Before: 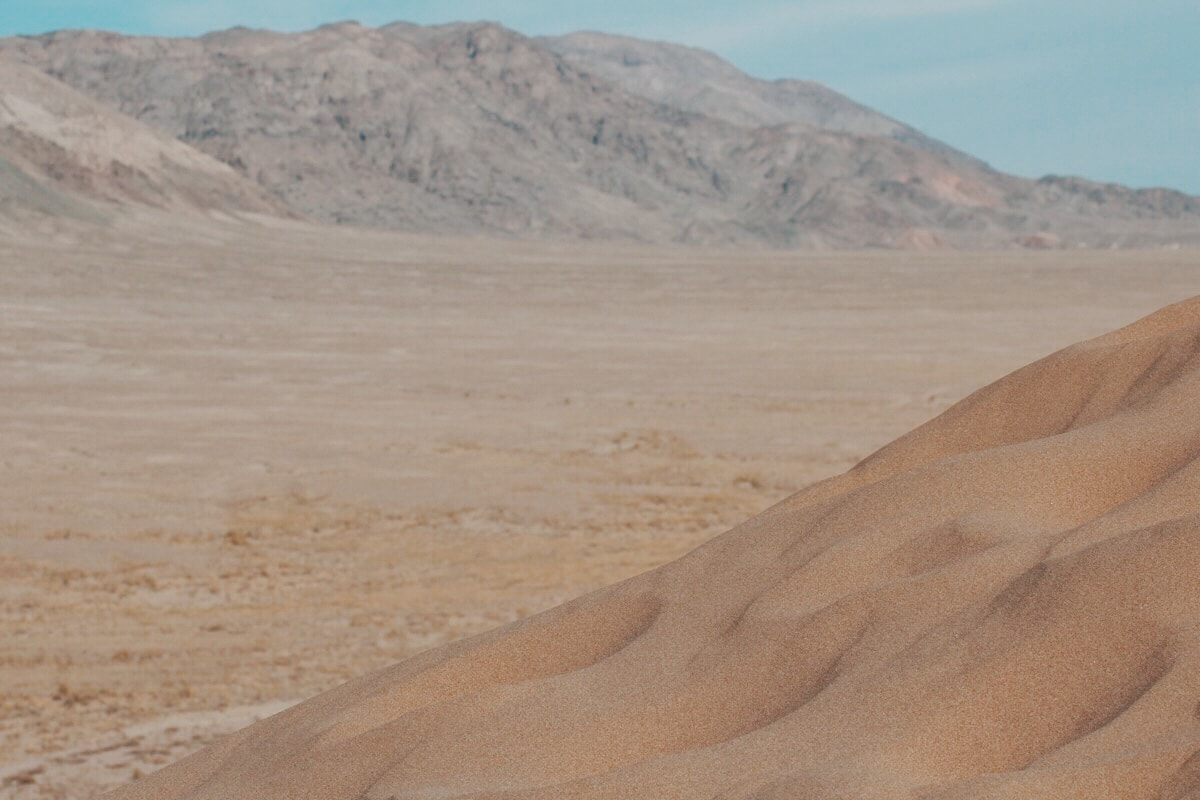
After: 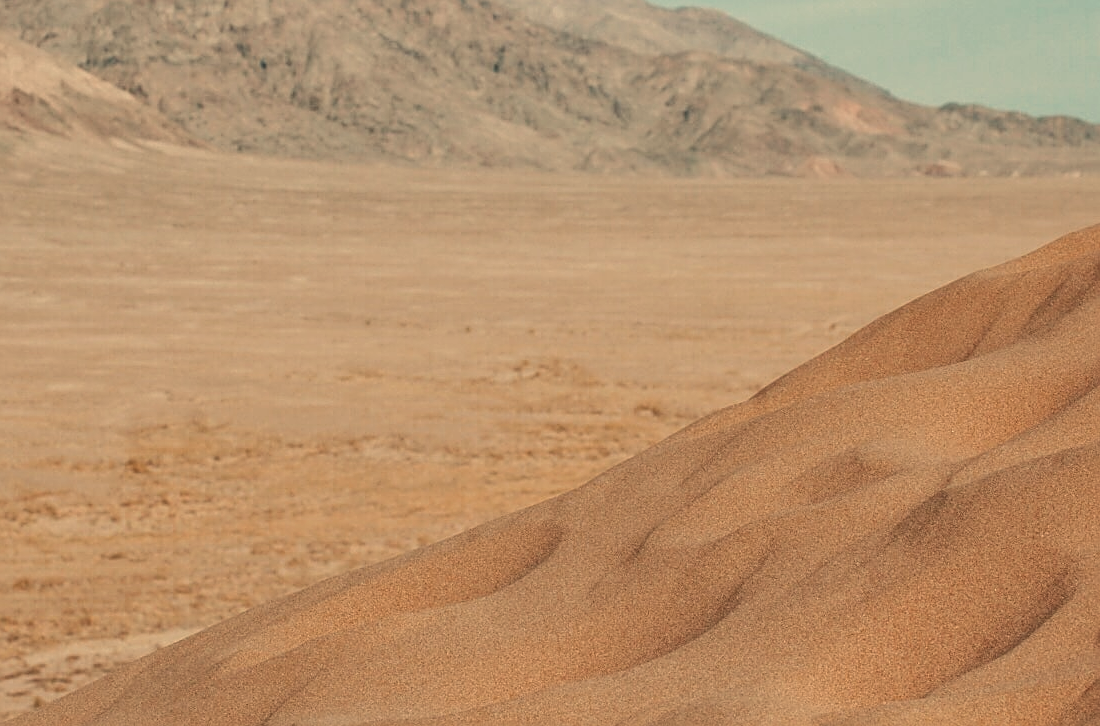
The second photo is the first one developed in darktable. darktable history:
sharpen: on, module defaults
white balance: red 1.123, blue 0.83
crop and rotate: left 8.262%, top 9.226%
local contrast: on, module defaults
